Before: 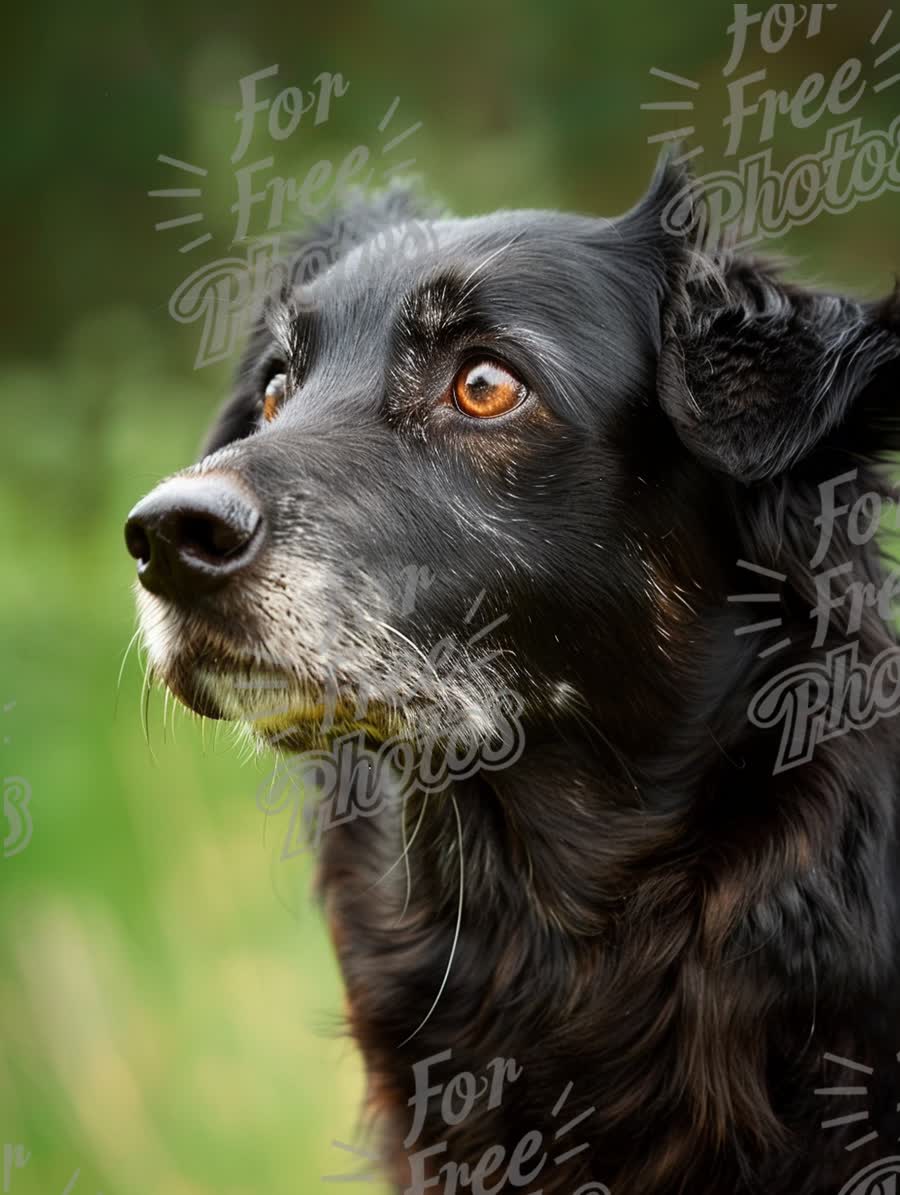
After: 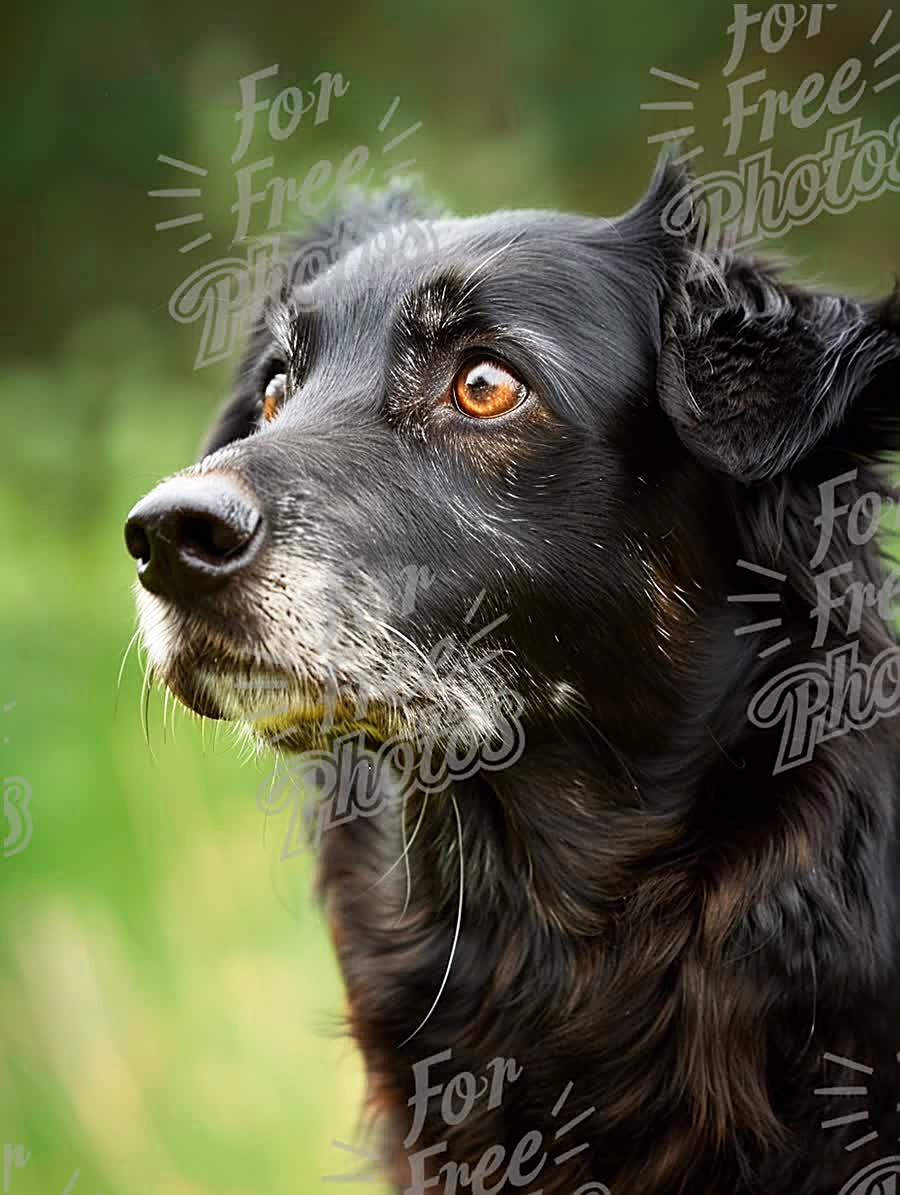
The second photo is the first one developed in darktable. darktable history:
base curve: curves: ch0 [(0, 0) (0.666, 0.806) (1, 1)], preserve colors none
sharpen: on, module defaults
